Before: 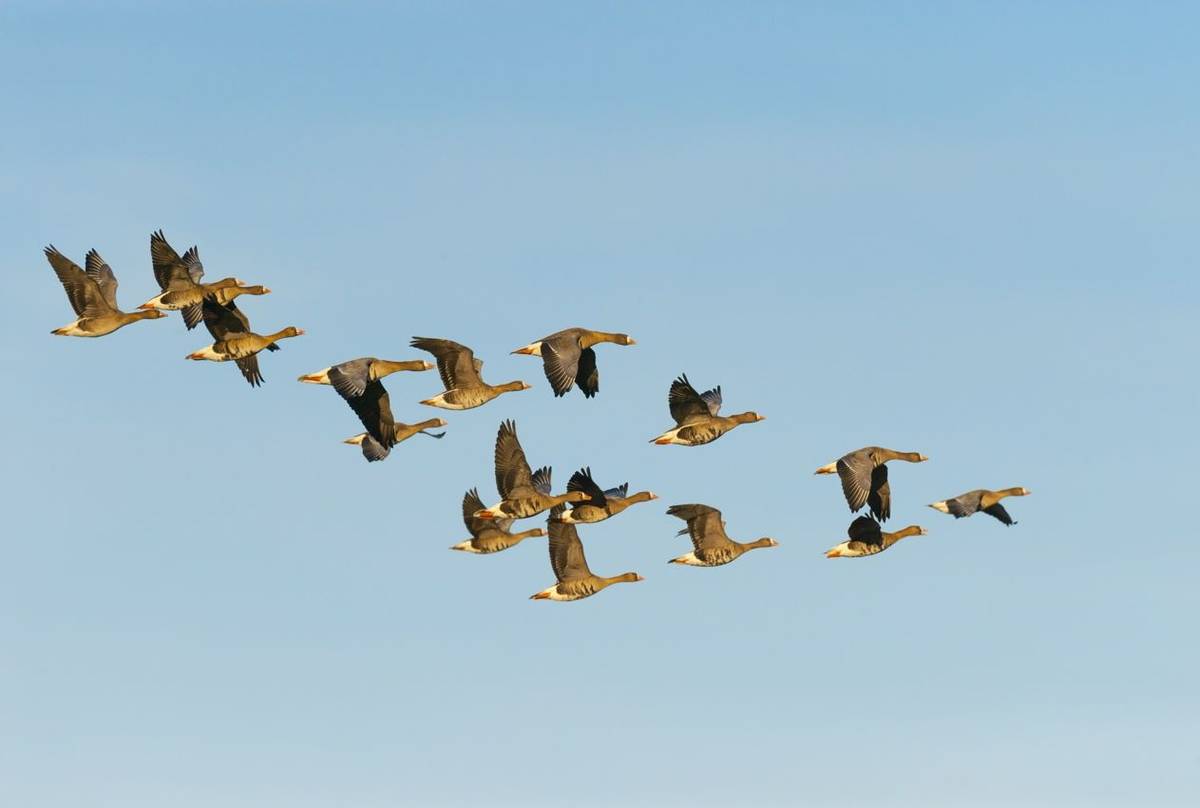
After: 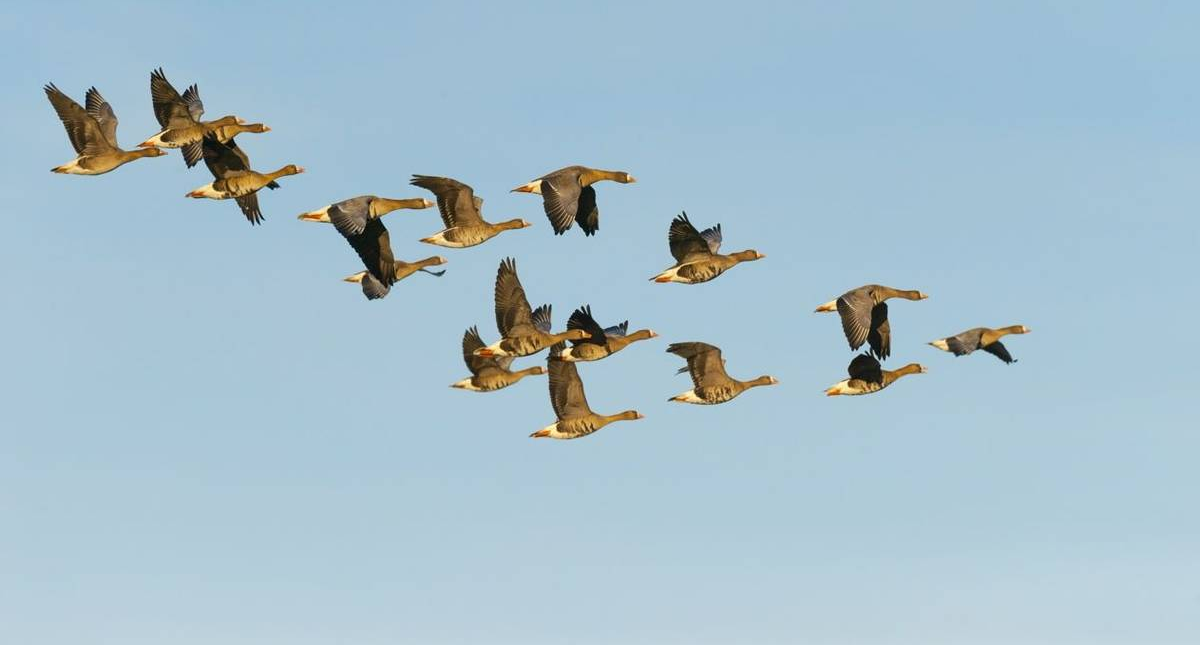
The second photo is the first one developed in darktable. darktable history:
crop and rotate: top 20.103%
